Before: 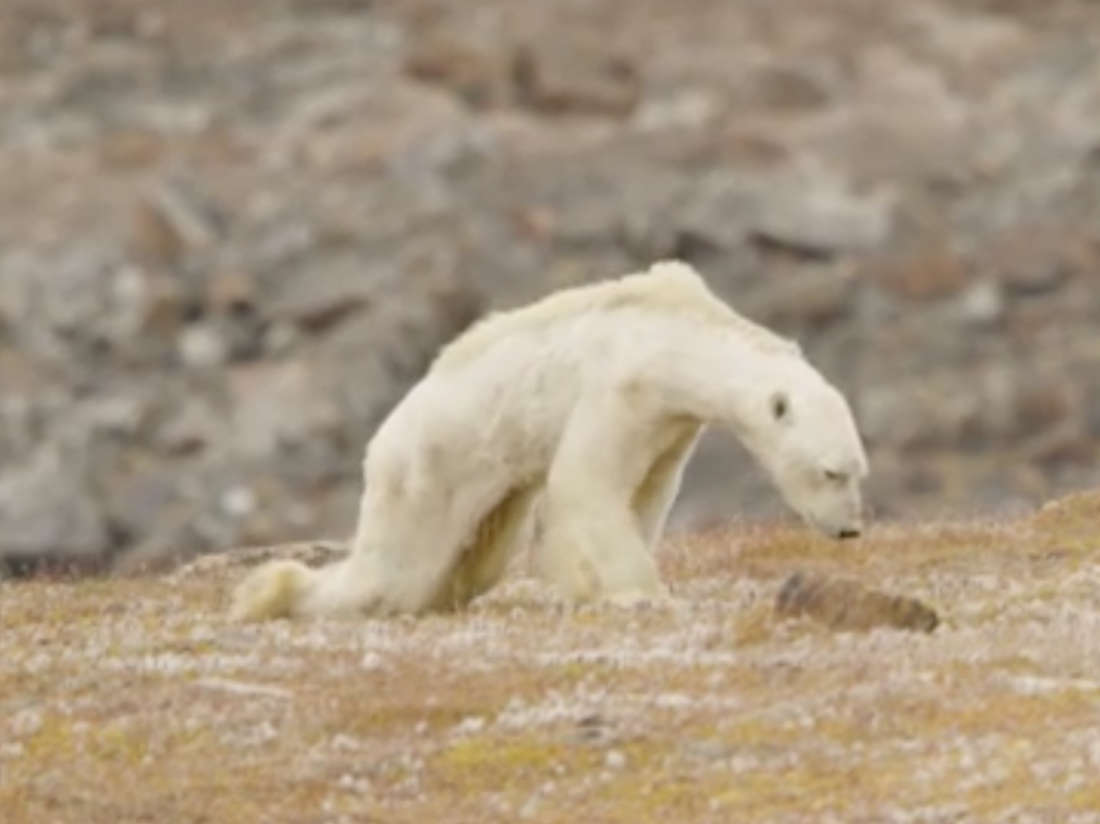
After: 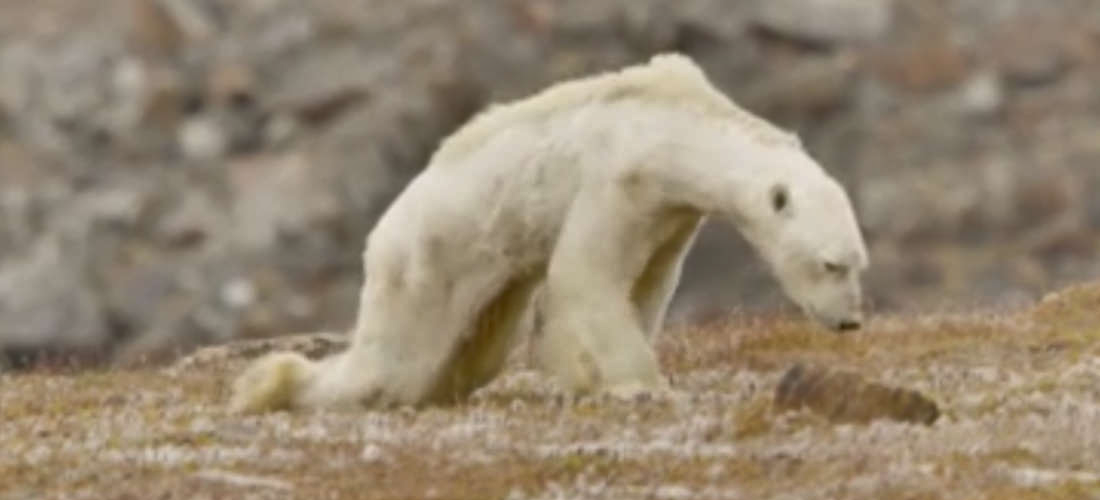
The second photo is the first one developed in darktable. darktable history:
crop and rotate: top 25.357%, bottom 13.942%
shadows and highlights: shadows 24.5, highlights -78.15, soften with gaussian
